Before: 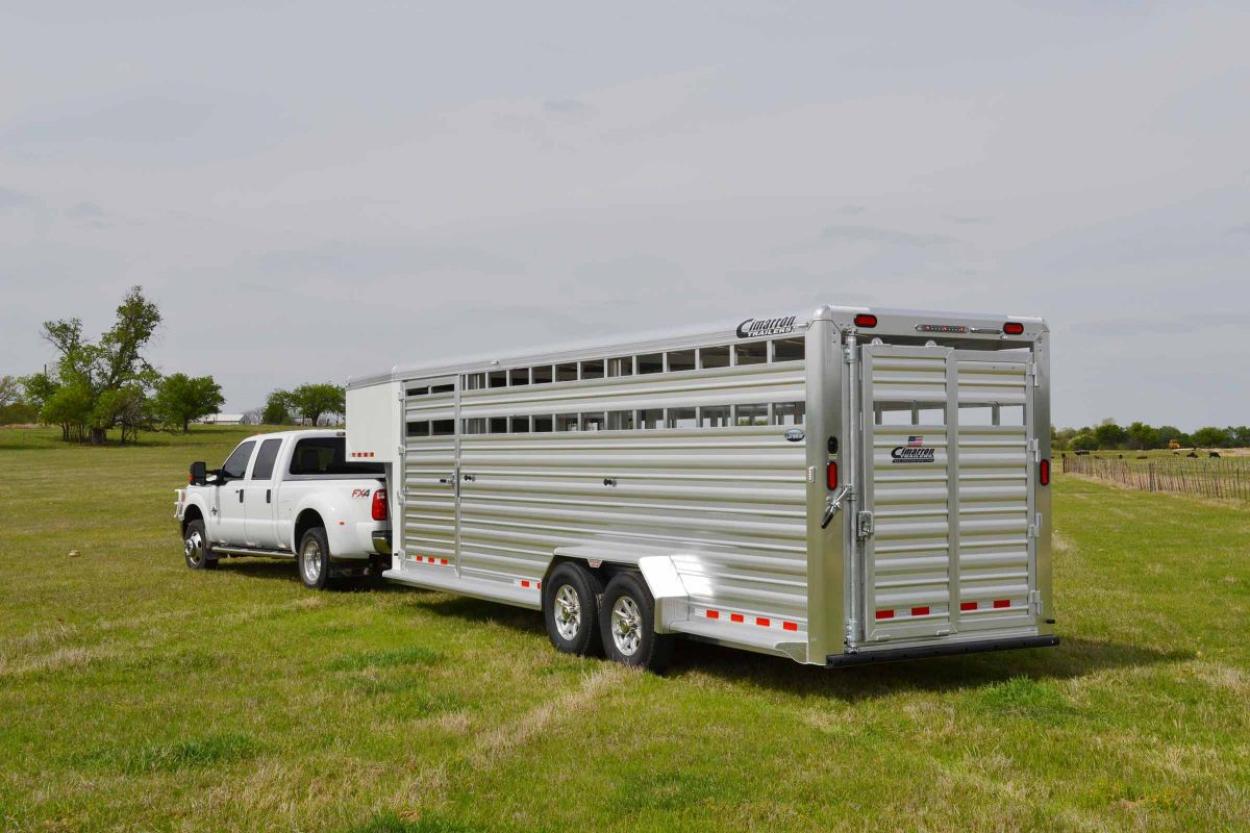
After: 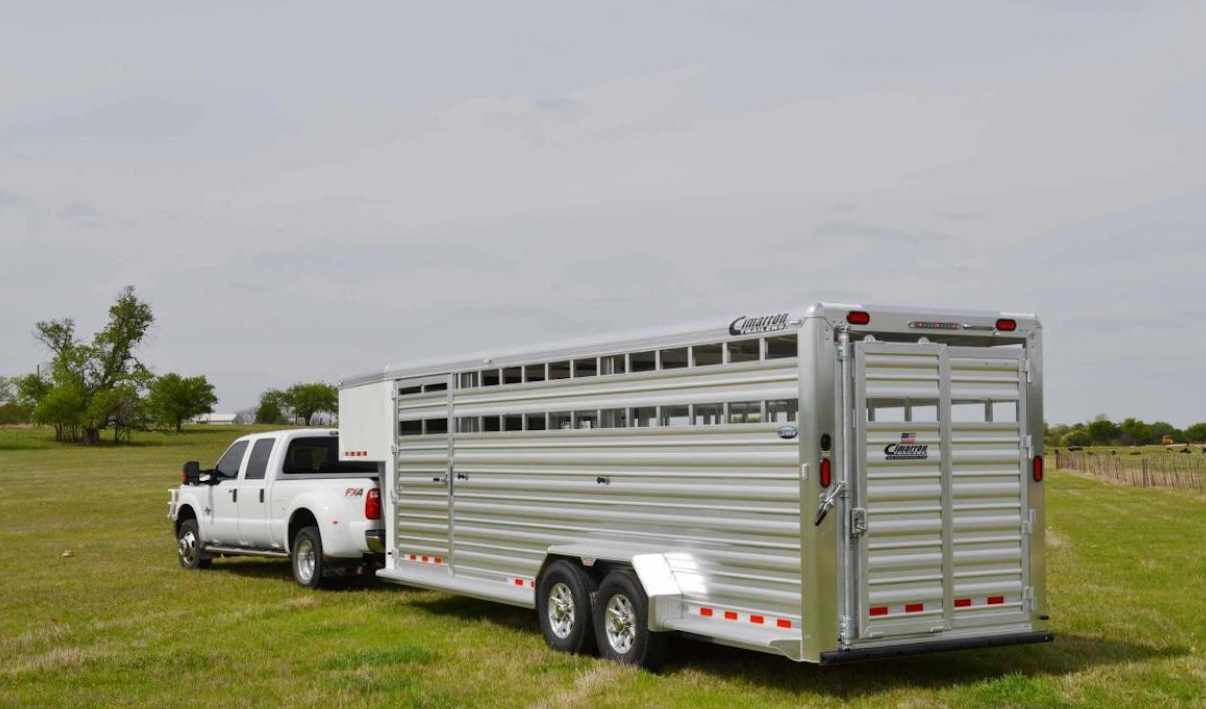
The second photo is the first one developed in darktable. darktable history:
crop and rotate: angle 0.235°, left 0.299%, right 2.611%, bottom 14.252%
